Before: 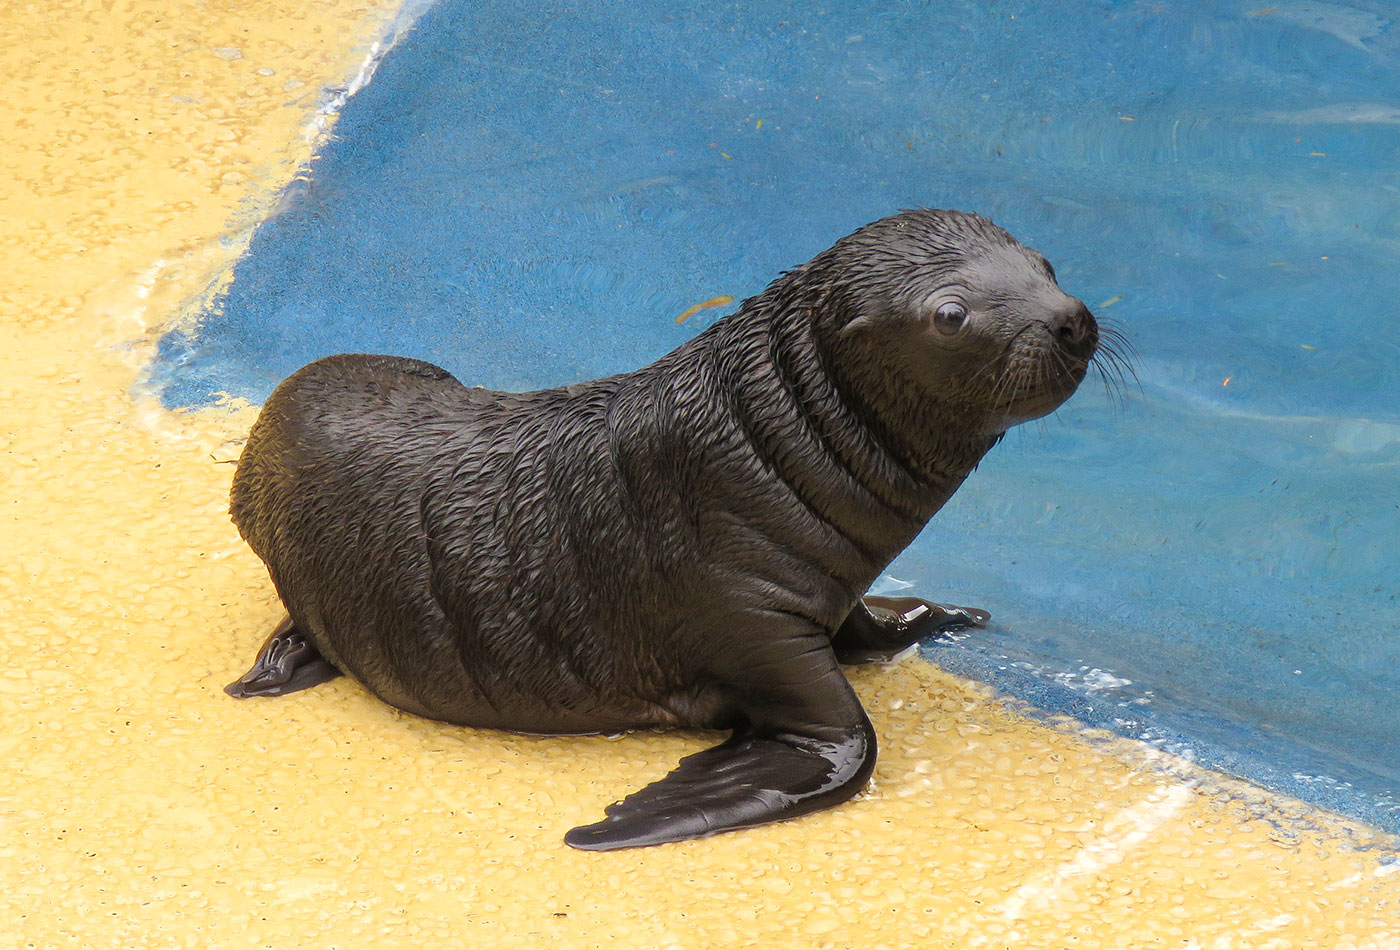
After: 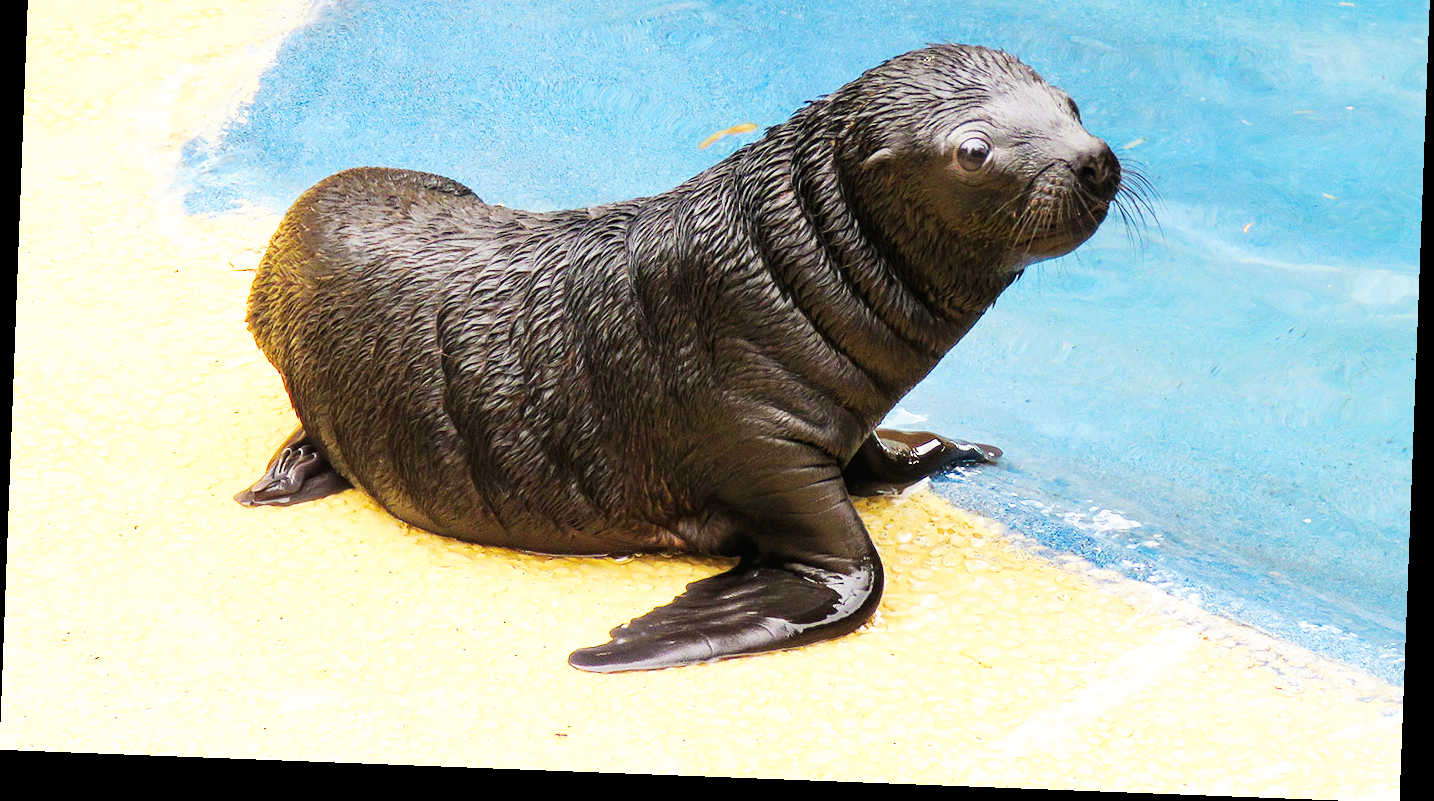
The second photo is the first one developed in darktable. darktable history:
crop and rotate: top 19.998%
rotate and perspective: rotation 2.17°, automatic cropping off
base curve: curves: ch0 [(0, 0) (0.007, 0.004) (0.027, 0.03) (0.046, 0.07) (0.207, 0.54) (0.442, 0.872) (0.673, 0.972) (1, 1)], preserve colors none
